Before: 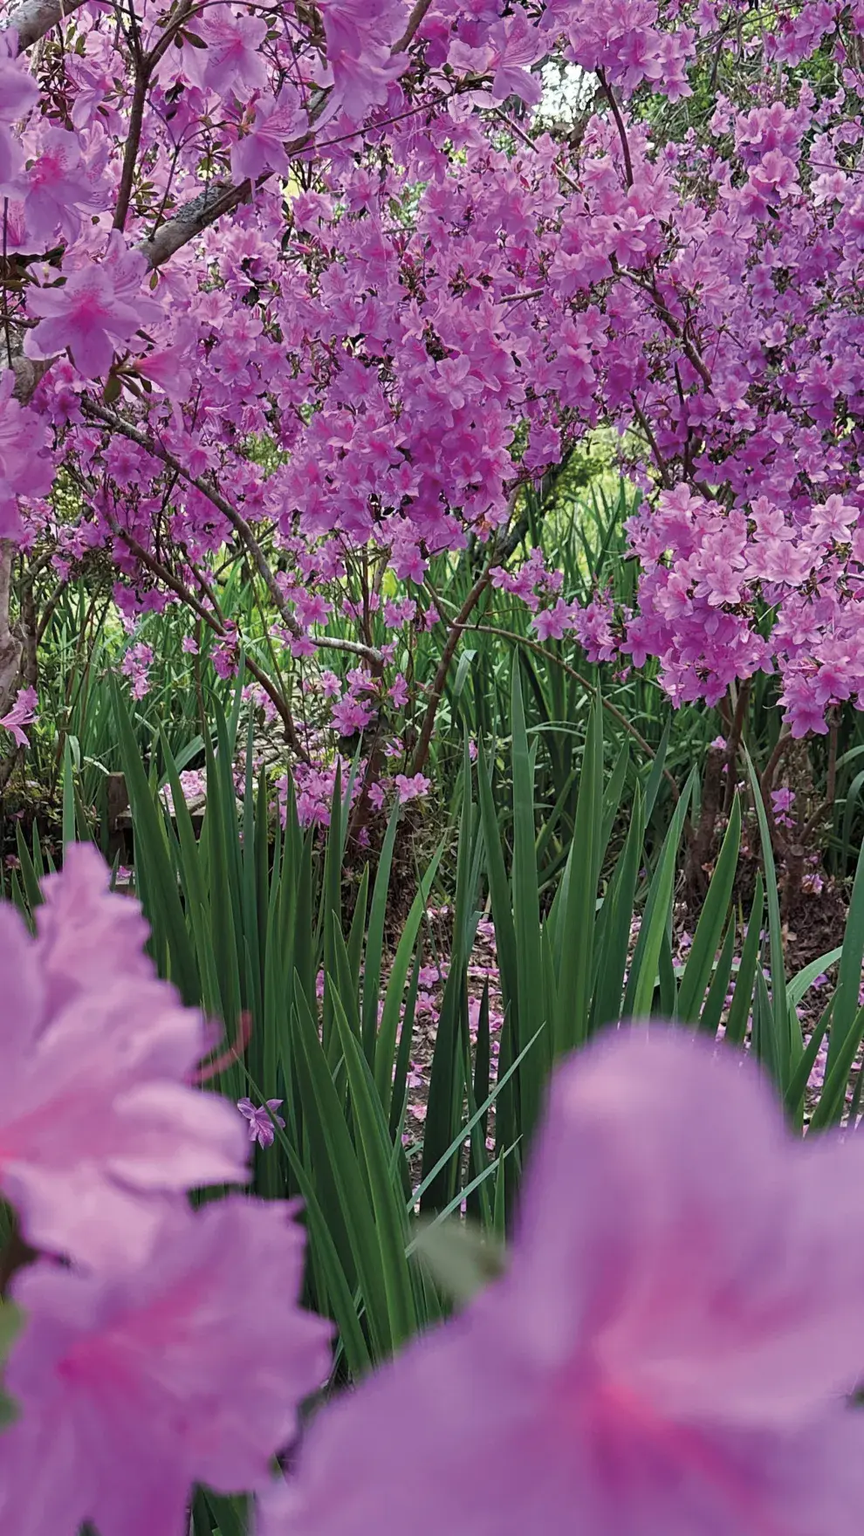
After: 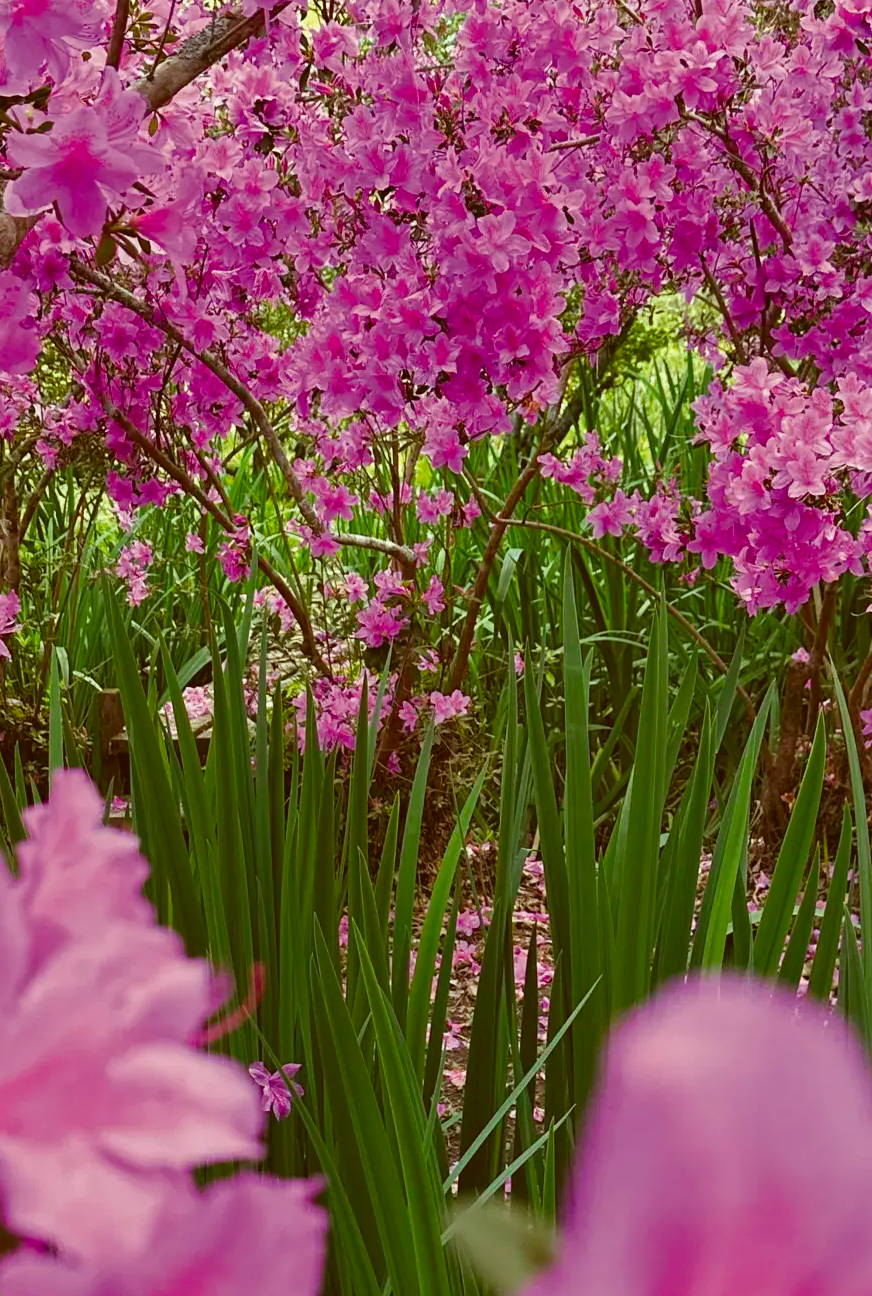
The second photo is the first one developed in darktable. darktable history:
color balance rgb: global offset › luminance 0.495%, global offset › hue 56.91°, perceptual saturation grading › global saturation 34.784%, perceptual saturation grading › highlights -25.648%, perceptual saturation grading › shadows 25.393%, global vibrance 20%
color correction: highlights a* -5.97, highlights b* 9.38, shadows a* 10.02, shadows b* 23.69
crop and rotate: left 2.422%, top 11.172%, right 9.494%, bottom 15.146%
